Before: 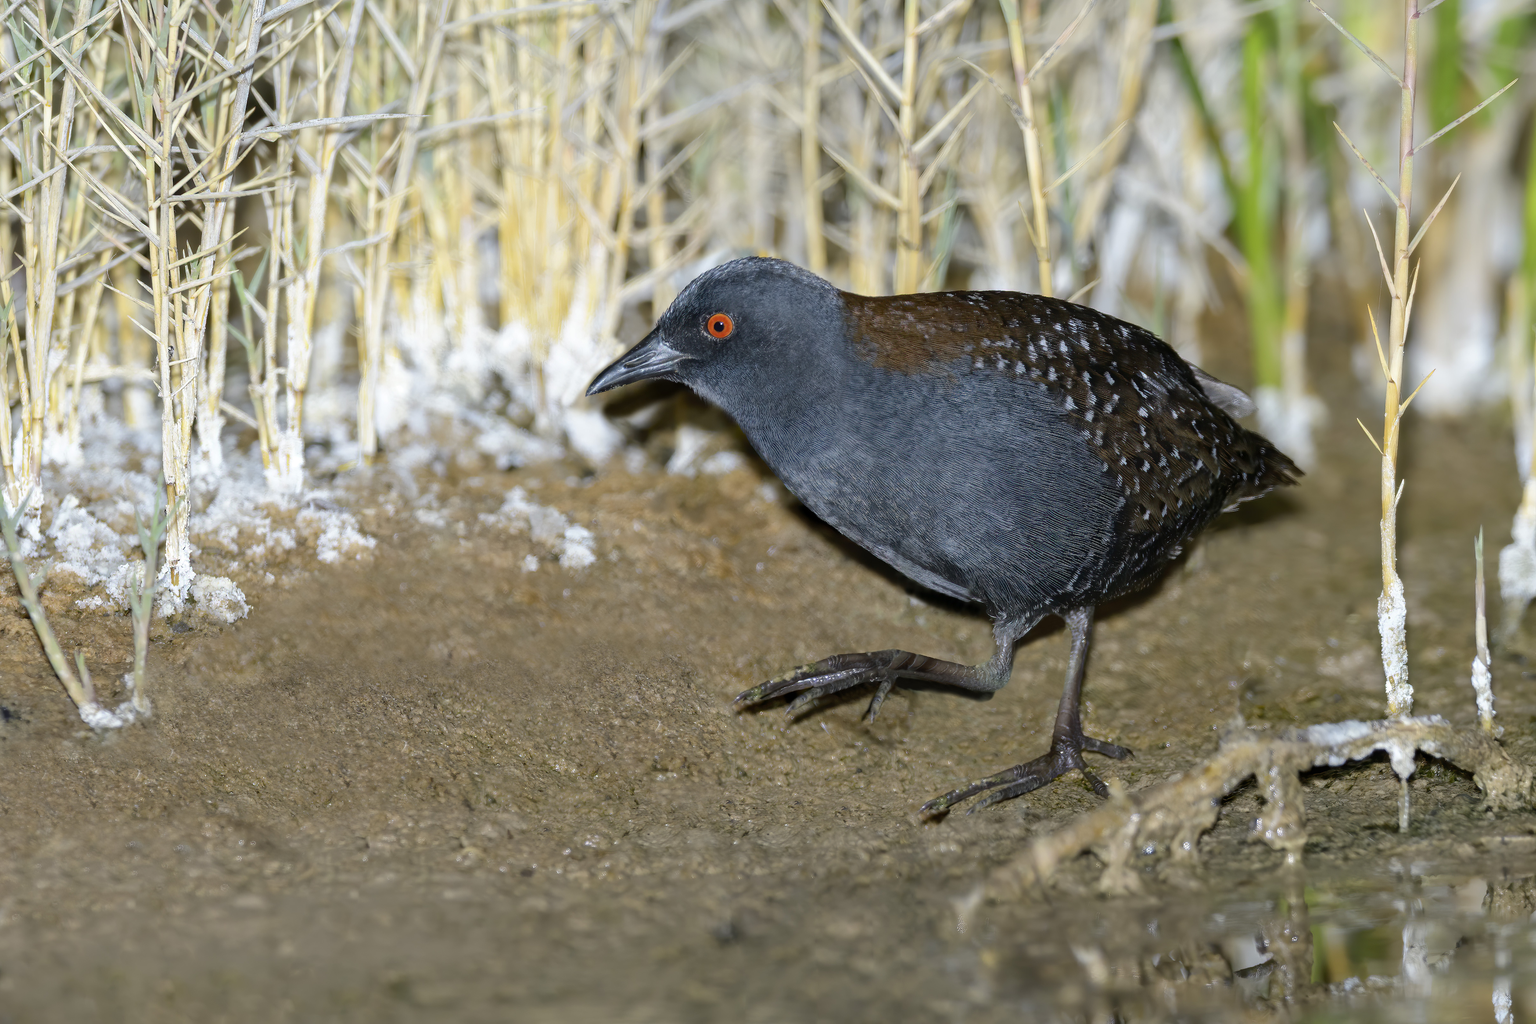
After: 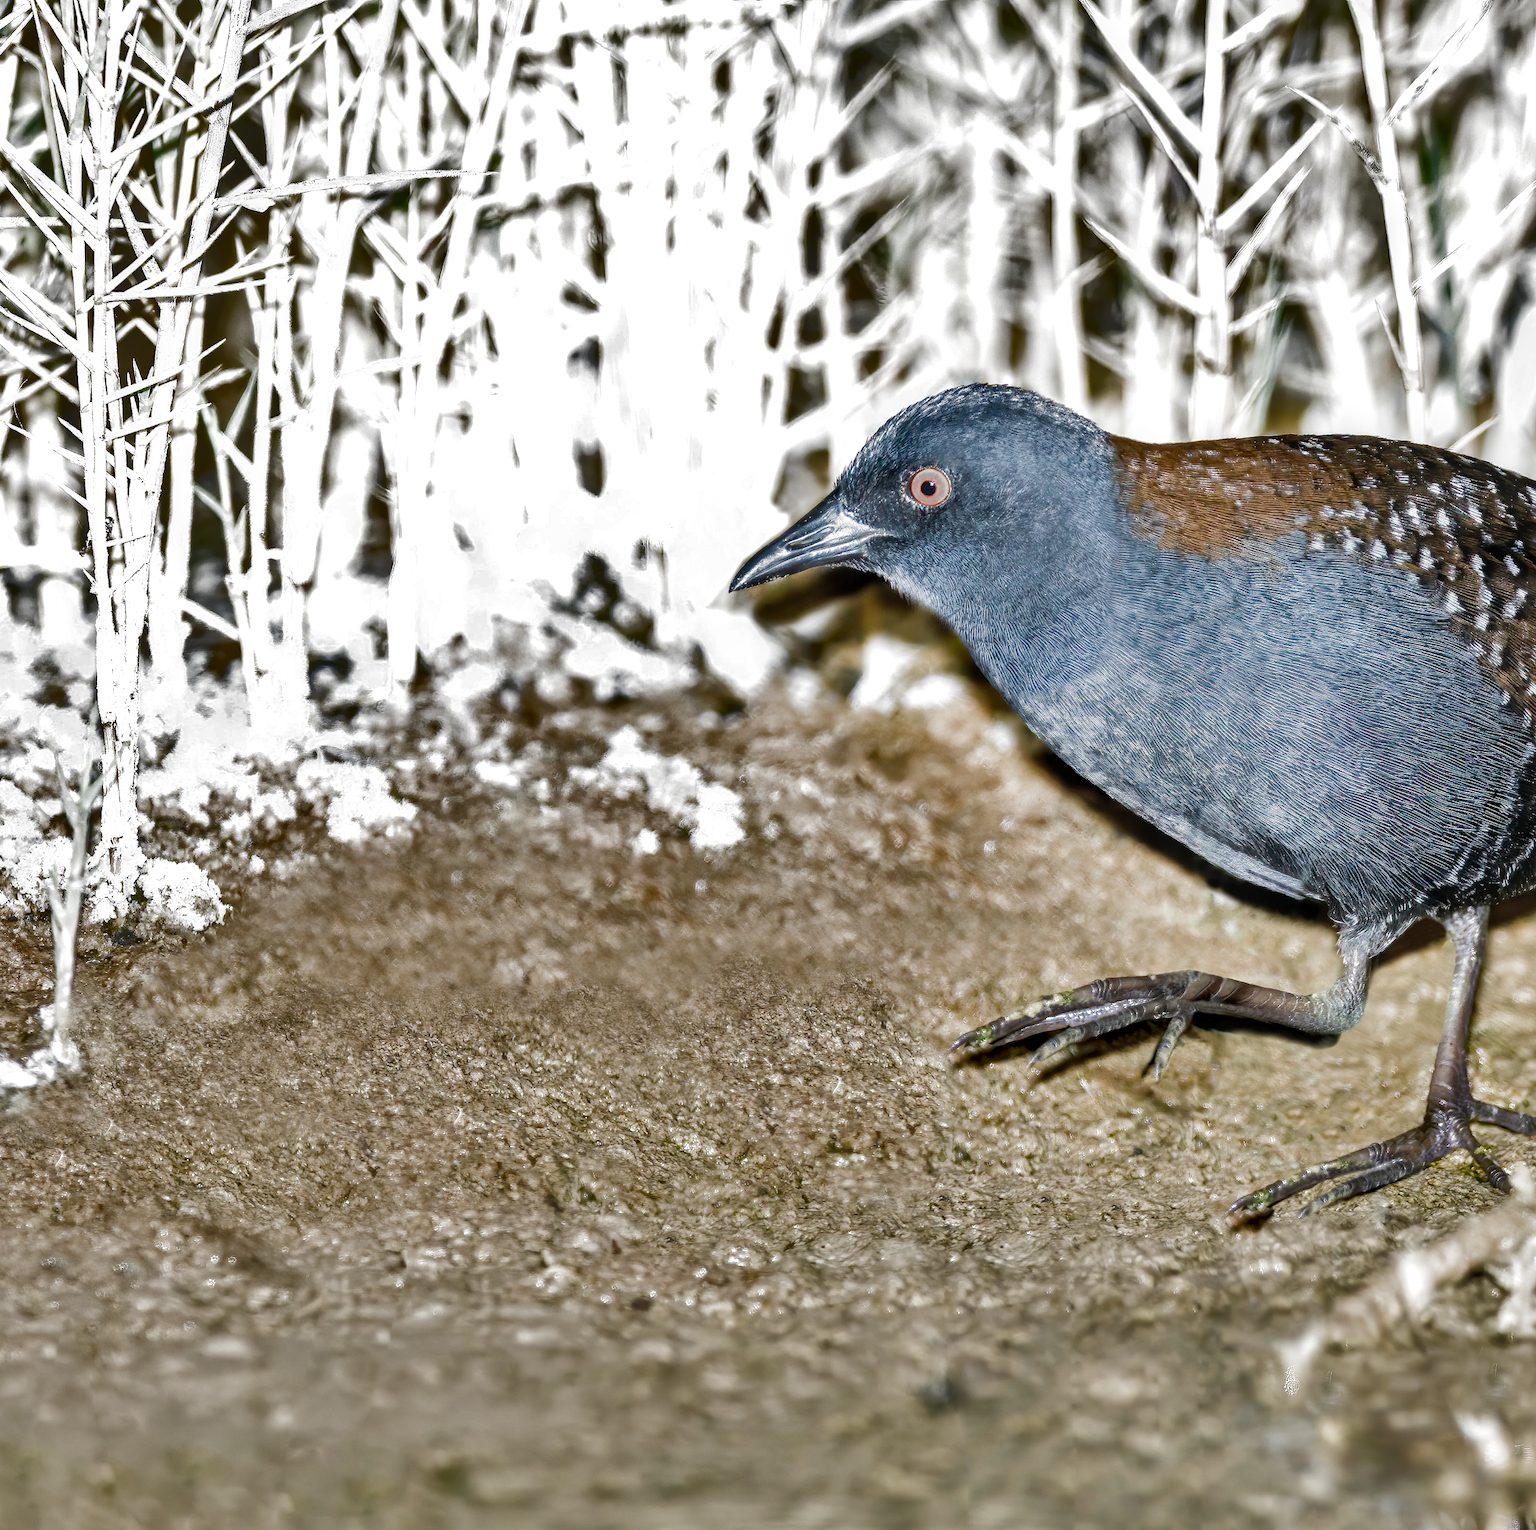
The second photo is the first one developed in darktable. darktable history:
crop and rotate: left 6.375%, right 26.699%
exposure: black level correction 0, exposure 1.5 EV, compensate exposure bias true, compensate highlight preservation false
shadows and highlights: shadows 20.8, highlights -81.81, soften with gaussian
filmic rgb: black relative exposure -9.44 EV, white relative exposure 3.05 EV, hardness 6.17, add noise in highlights 0.001, color science v3 (2019), use custom middle-gray values true, contrast in highlights soft
local contrast: on, module defaults
